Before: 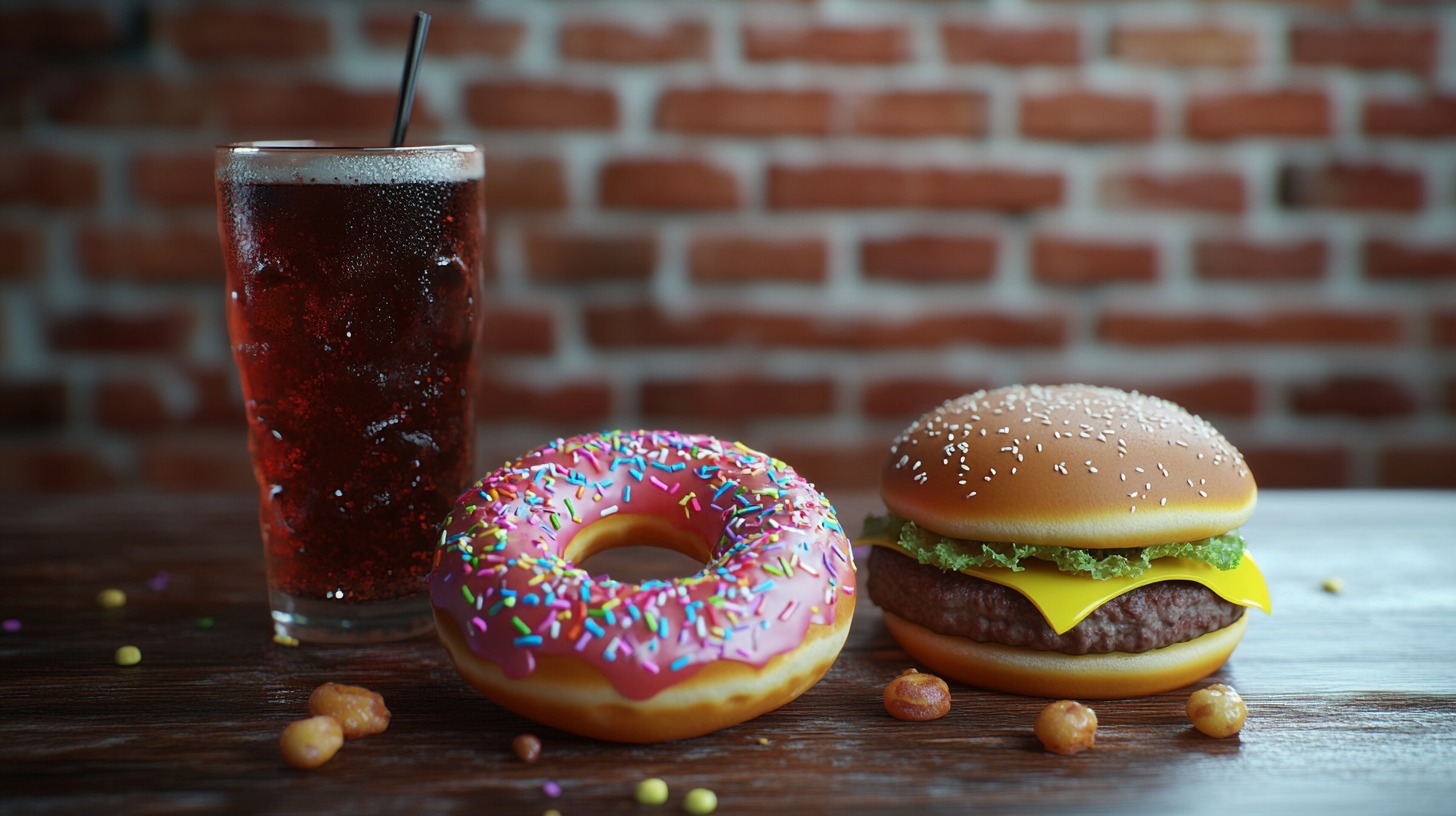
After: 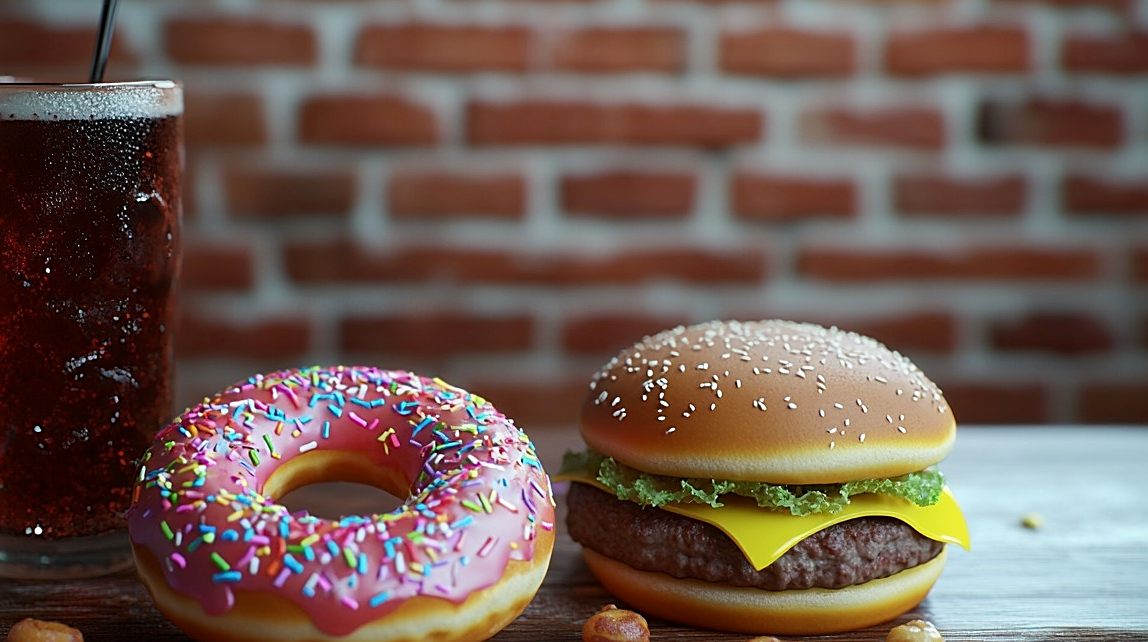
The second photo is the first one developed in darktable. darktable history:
sharpen: on, module defaults
crop and rotate: left 20.74%, top 7.912%, right 0.375%, bottom 13.378%
exposure: black level correction 0.002, compensate highlight preservation false
